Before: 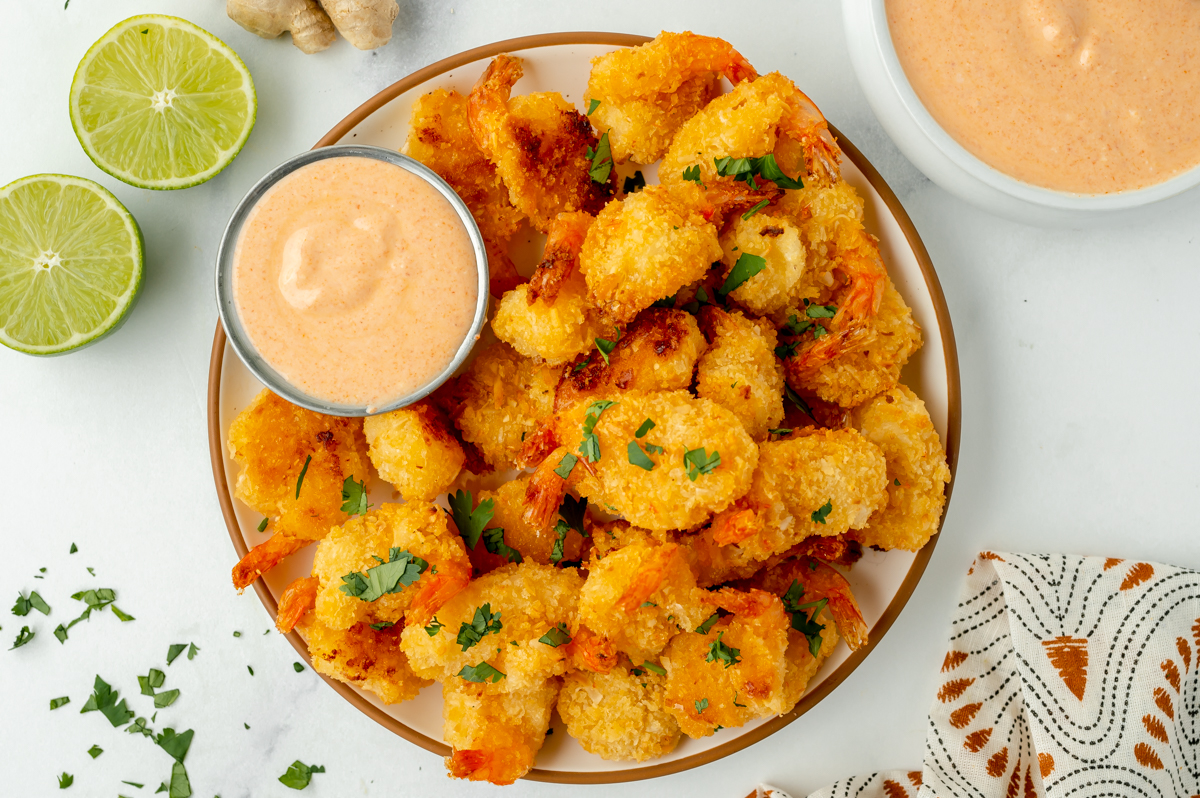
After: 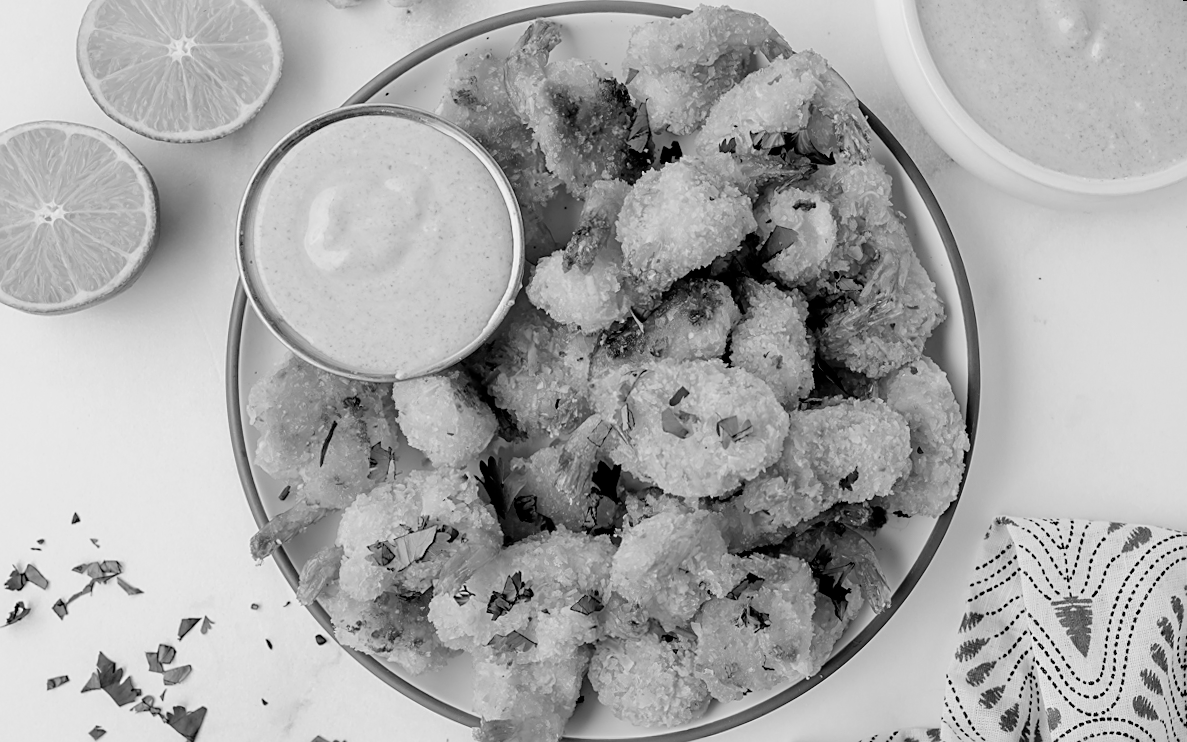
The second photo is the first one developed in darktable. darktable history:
filmic rgb: black relative exposure -3.92 EV, white relative exposure 3.14 EV, hardness 2.87
rotate and perspective: rotation 0.679°, lens shift (horizontal) 0.136, crop left 0.009, crop right 0.991, crop top 0.078, crop bottom 0.95
monochrome: on, module defaults
sharpen: on, module defaults
